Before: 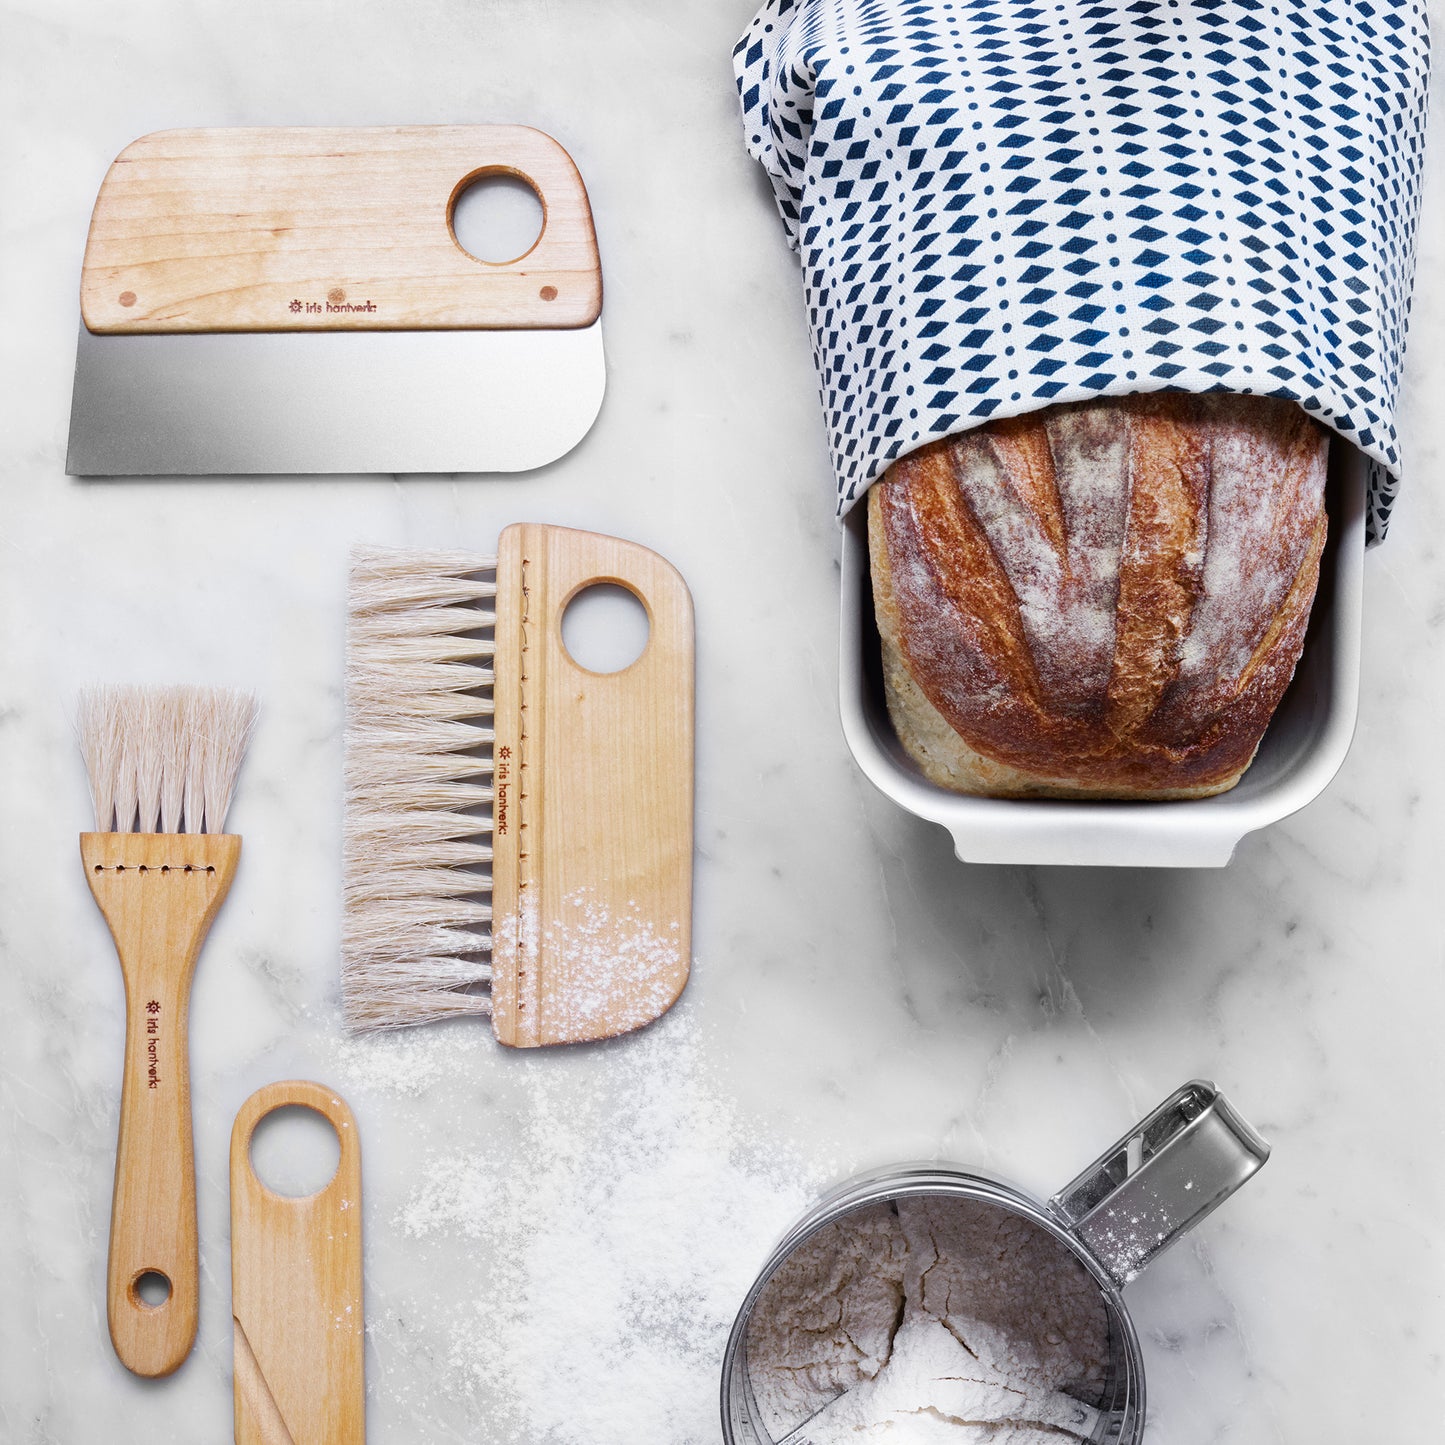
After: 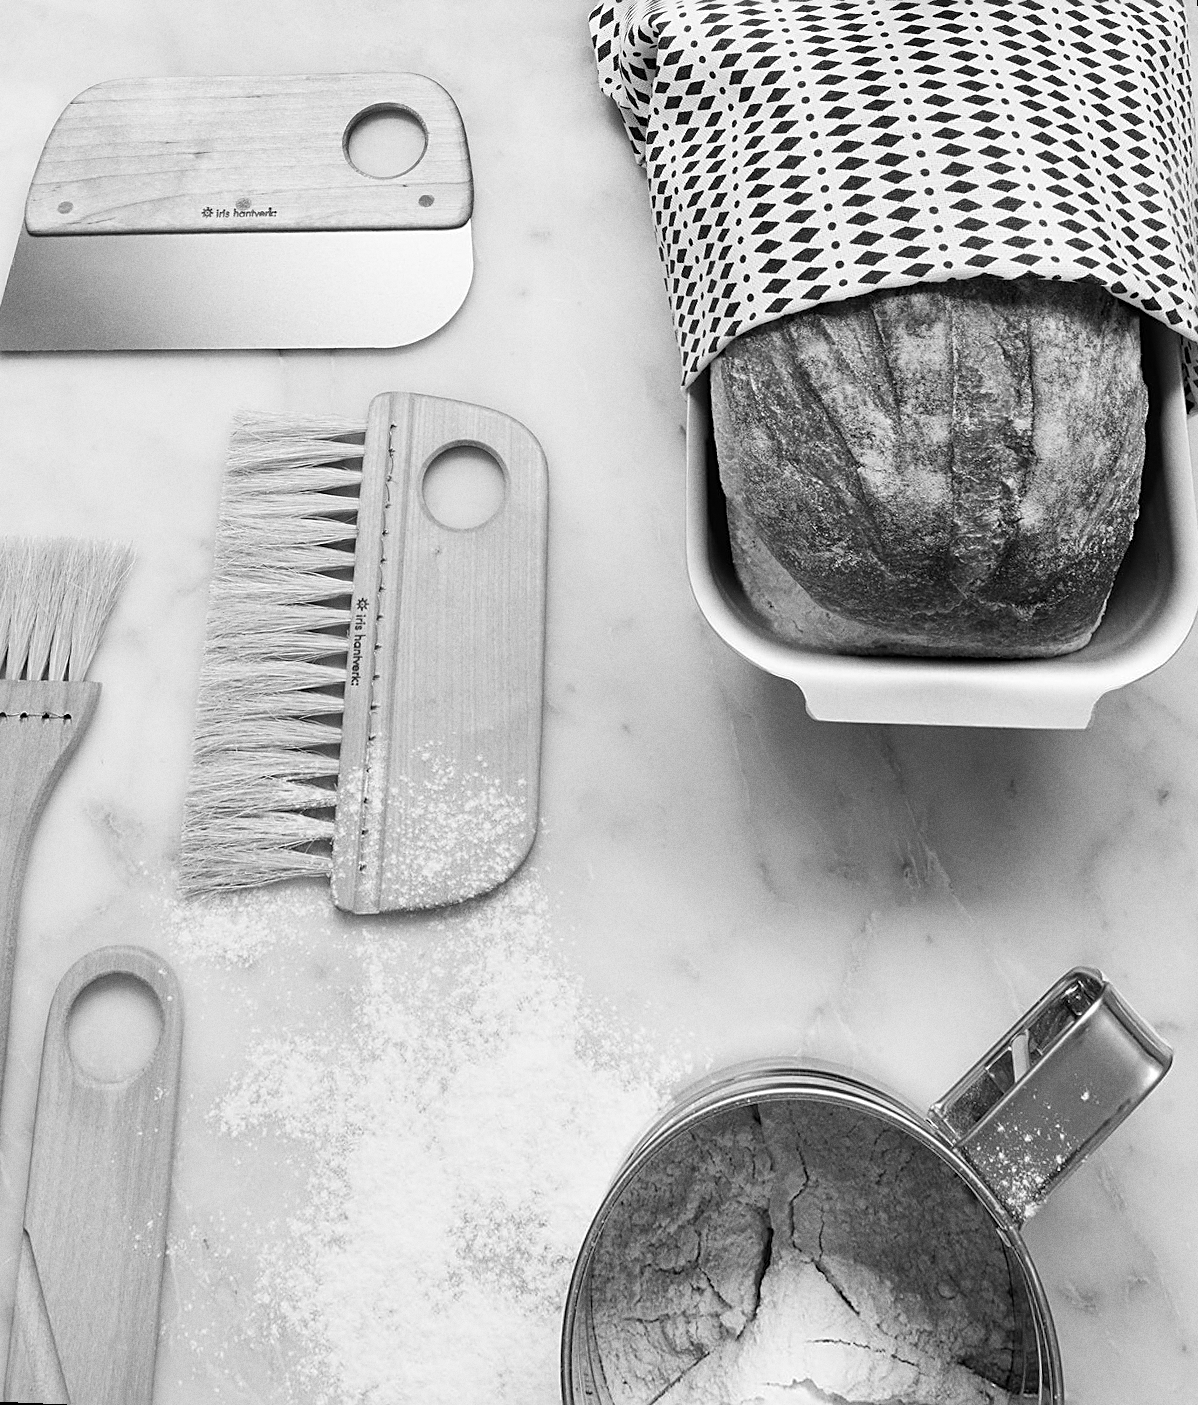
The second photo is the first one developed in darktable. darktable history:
grain: coarseness 0.09 ISO
rotate and perspective: rotation 0.72°, lens shift (vertical) -0.352, lens shift (horizontal) -0.051, crop left 0.152, crop right 0.859, crop top 0.019, crop bottom 0.964
monochrome: on, module defaults
sharpen: on, module defaults
